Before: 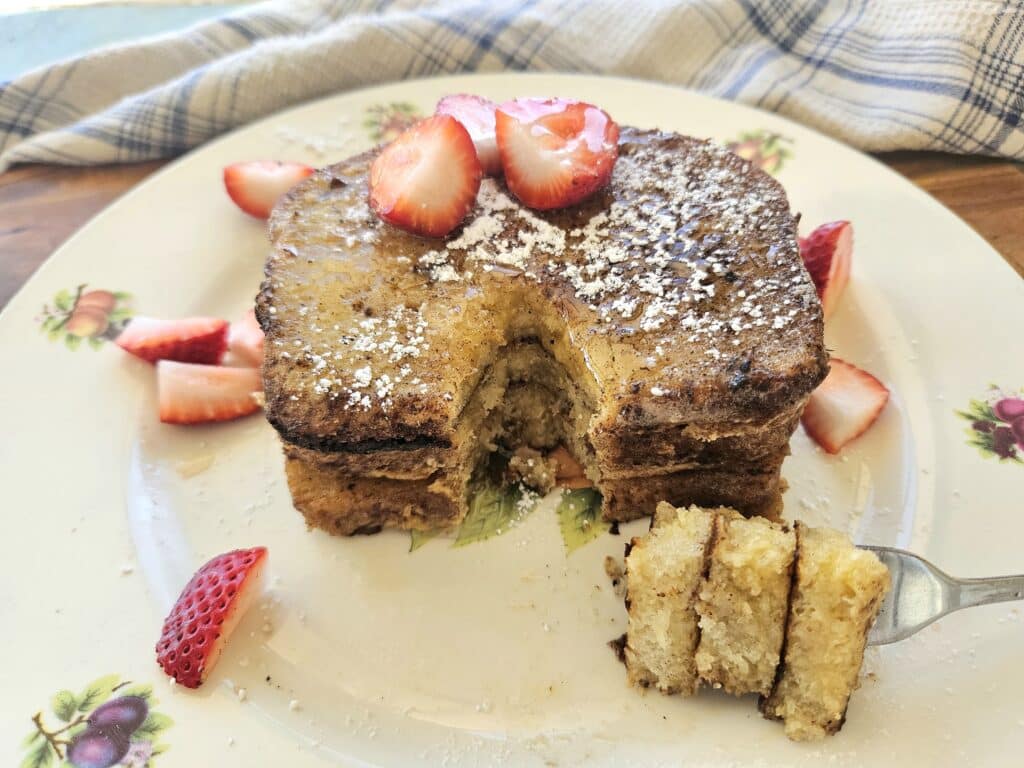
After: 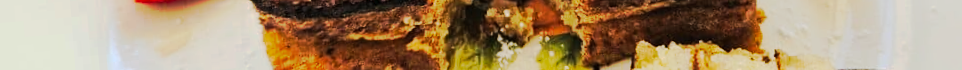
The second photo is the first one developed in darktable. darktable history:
rotate and perspective: rotation -4.57°, crop left 0.054, crop right 0.944, crop top 0.087, crop bottom 0.914
crop and rotate: top 59.084%, bottom 30.916%
tone curve: curves: ch0 [(0, 0) (0.003, 0.015) (0.011, 0.019) (0.025, 0.025) (0.044, 0.039) (0.069, 0.053) (0.1, 0.076) (0.136, 0.107) (0.177, 0.143) (0.224, 0.19) (0.277, 0.253) (0.335, 0.32) (0.399, 0.412) (0.468, 0.524) (0.543, 0.668) (0.623, 0.717) (0.709, 0.769) (0.801, 0.82) (0.898, 0.865) (1, 1)], preserve colors none
haze removal: compatibility mode true, adaptive false
